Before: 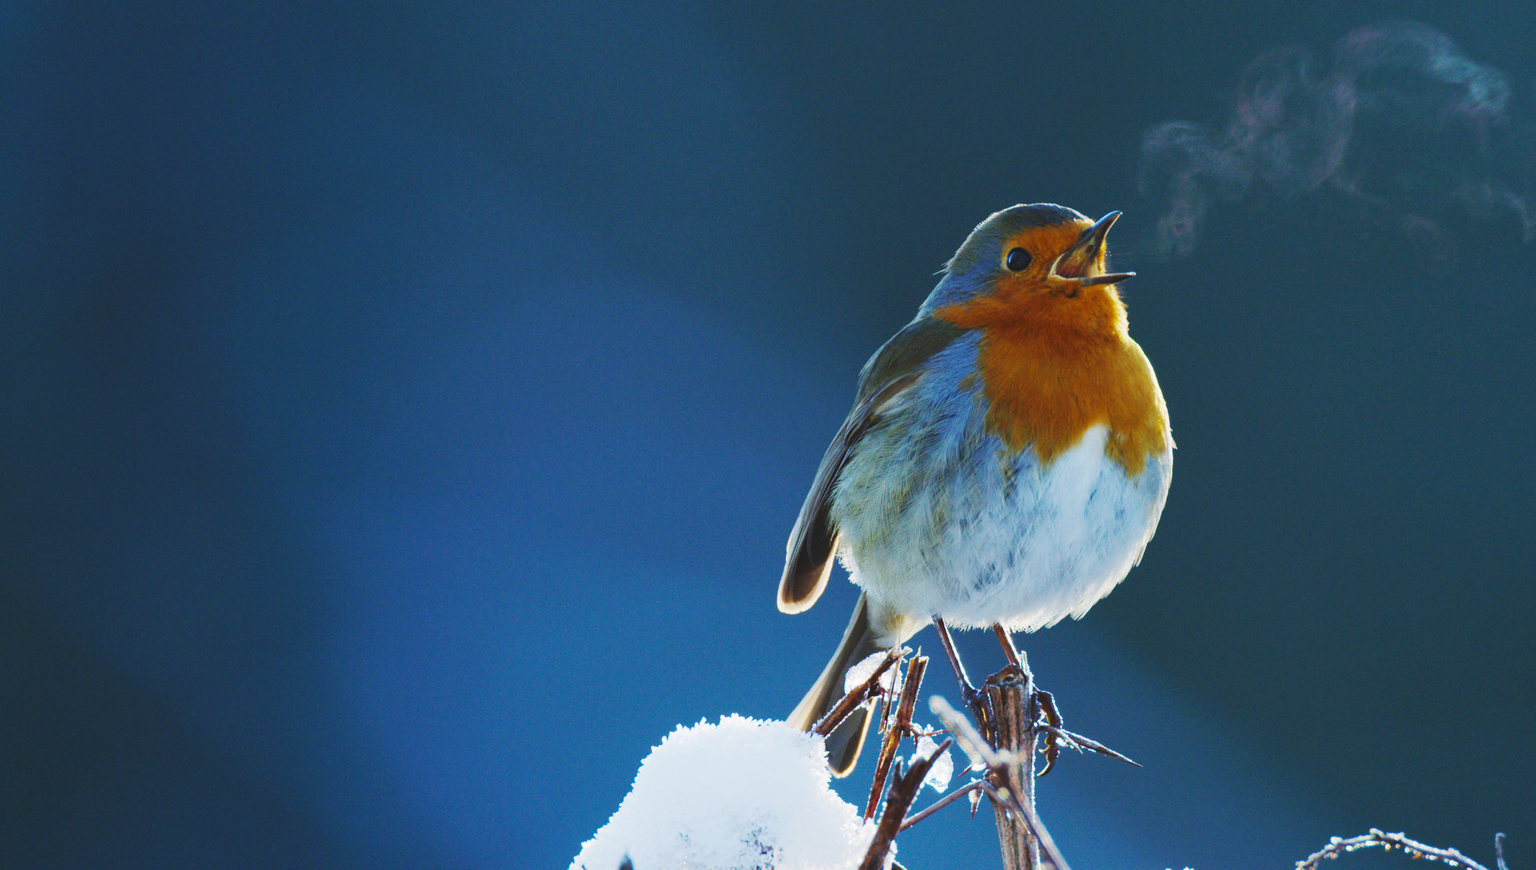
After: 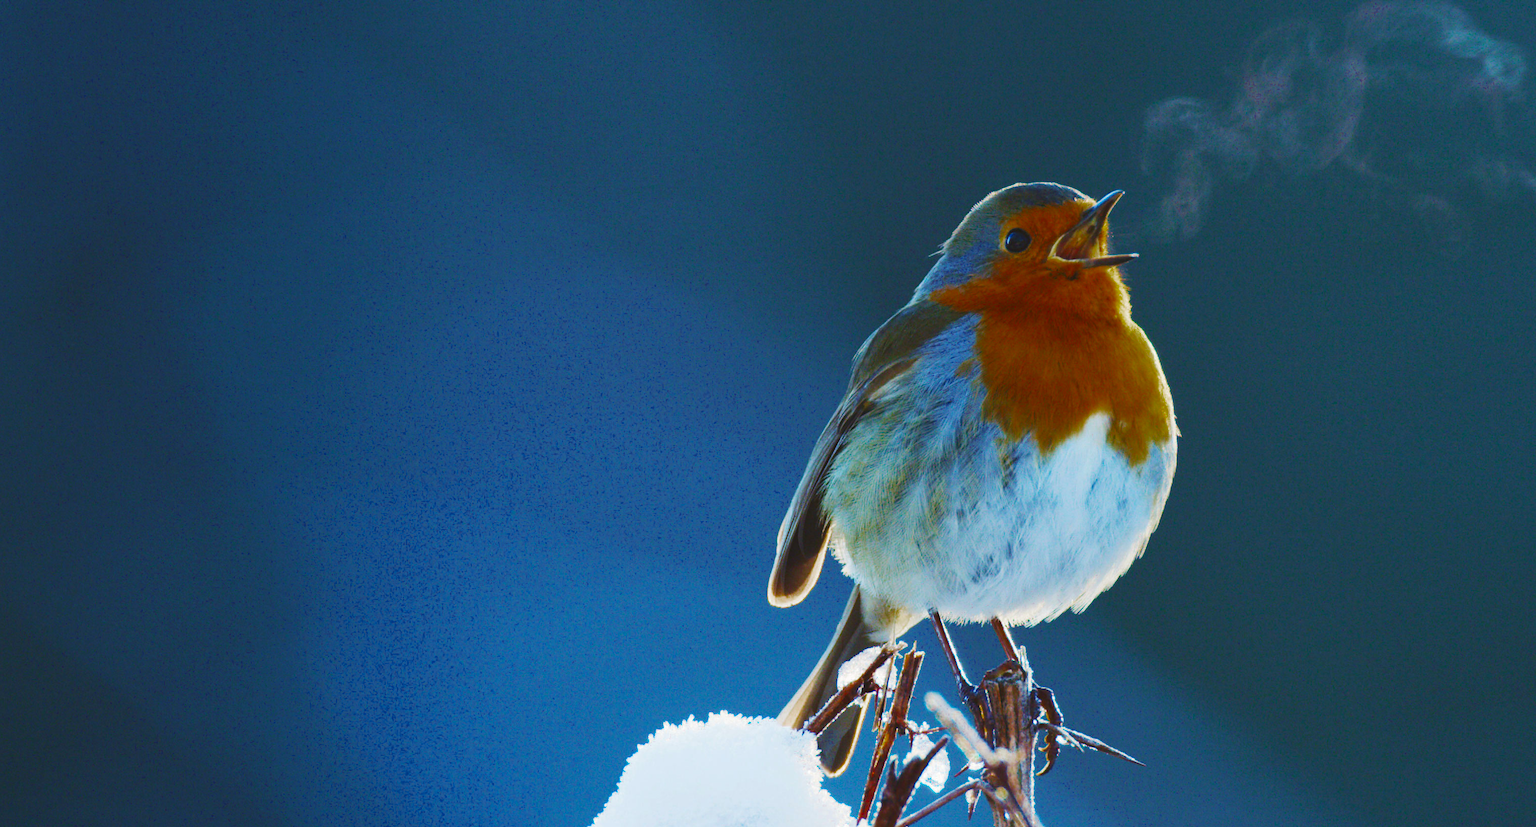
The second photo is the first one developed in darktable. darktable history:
crop: left 2.341%, top 3.169%, right 1.016%, bottom 4.95%
velvia: on, module defaults
color zones: curves: ch0 [(0.27, 0.396) (0.563, 0.504) (0.75, 0.5) (0.787, 0.307)]
color balance rgb: power › chroma 0.688%, power › hue 60°, linear chroma grading › global chroma 8.999%, perceptual saturation grading › global saturation 0.035%, global vibrance 7.109%, saturation formula JzAzBz (2021)
